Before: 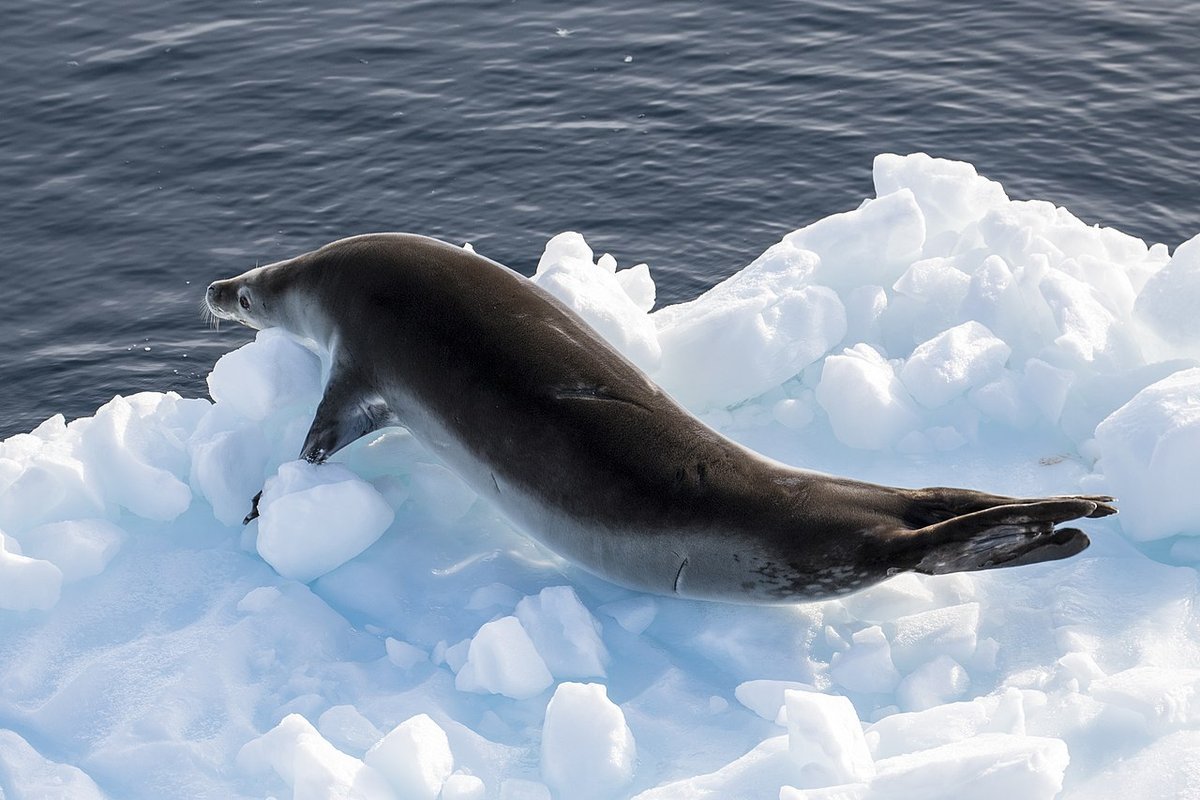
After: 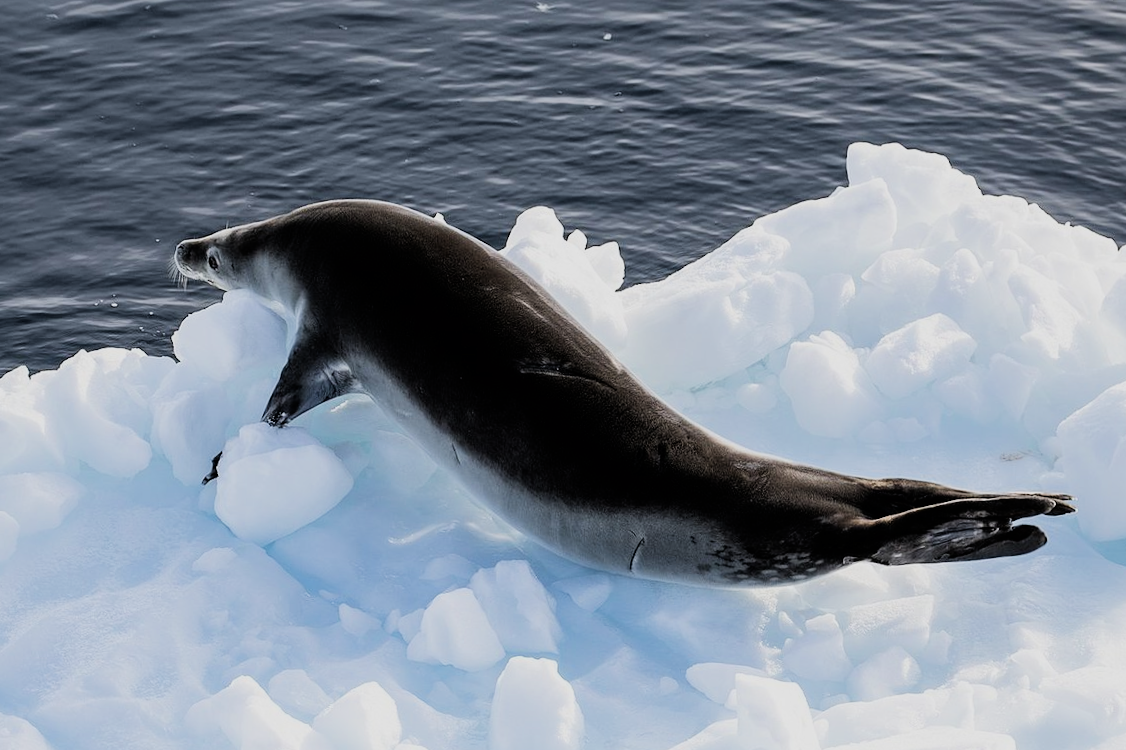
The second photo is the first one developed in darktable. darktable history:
filmic rgb: black relative exposure -7.49 EV, white relative exposure 4.99 EV, hardness 3.35, contrast 1.297, iterations of high-quality reconstruction 0
crop and rotate: angle -2.54°
